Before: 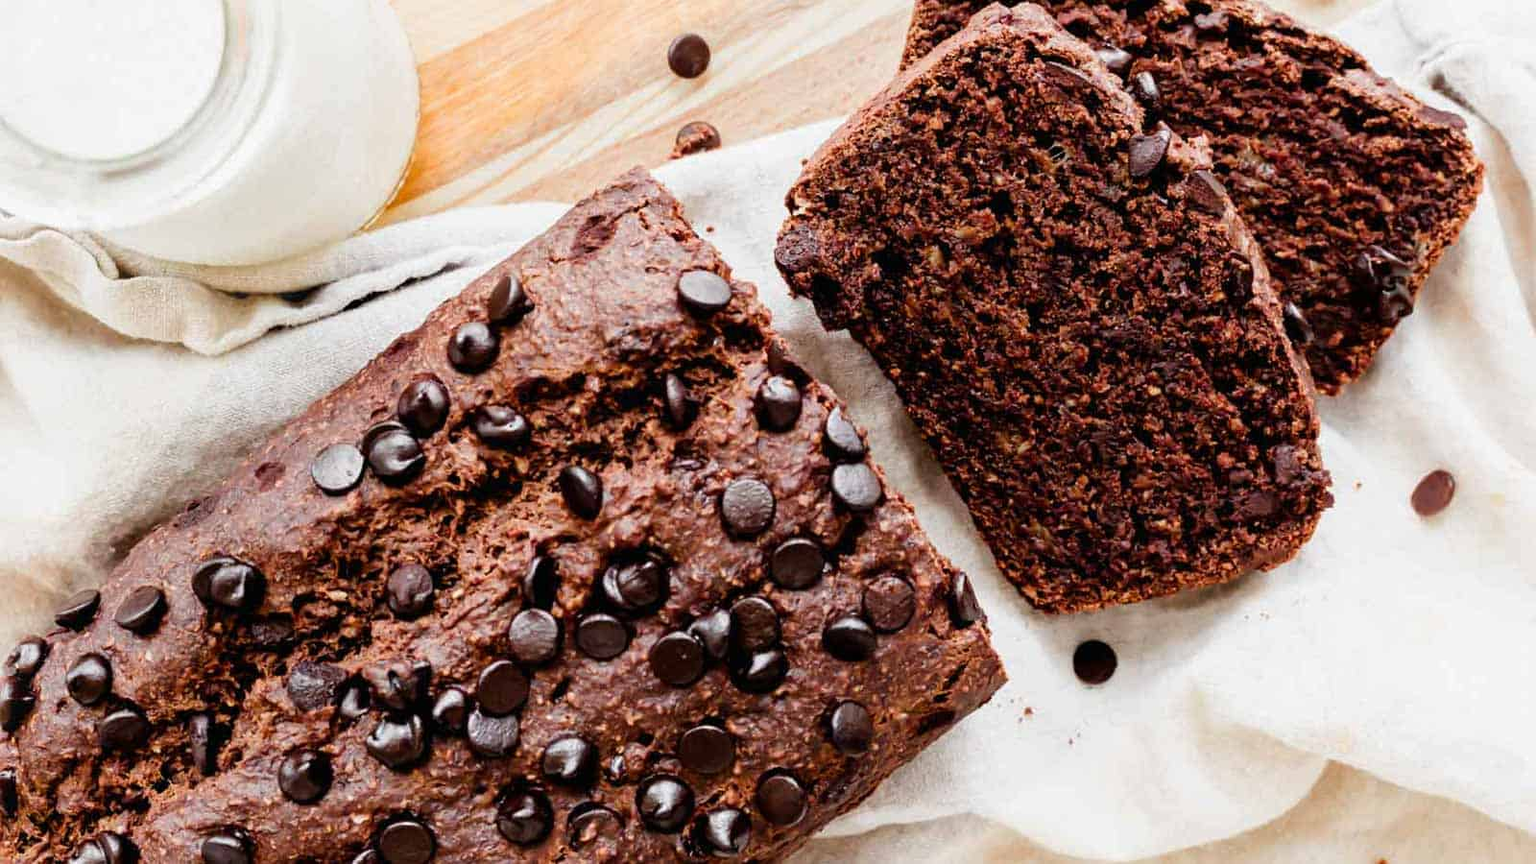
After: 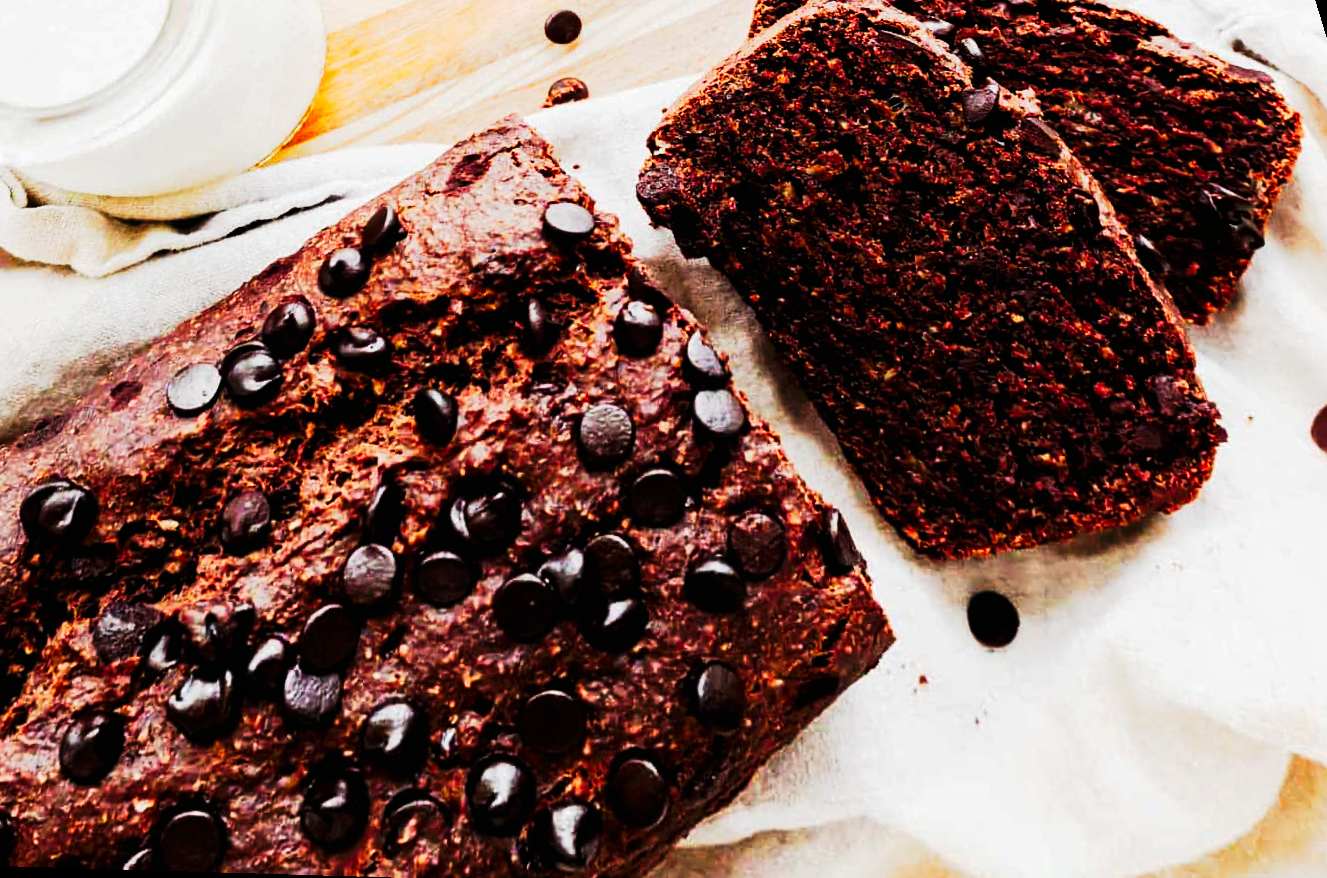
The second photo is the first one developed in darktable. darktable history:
tone curve: curves: ch0 [(0, 0) (0.003, 0.005) (0.011, 0.006) (0.025, 0.004) (0.044, 0.004) (0.069, 0.007) (0.1, 0.014) (0.136, 0.018) (0.177, 0.034) (0.224, 0.065) (0.277, 0.089) (0.335, 0.143) (0.399, 0.219) (0.468, 0.327) (0.543, 0.455) (0.623, 0.63) (0.709, 0.786) (0.801, 0.87) (0.898, 0.922) (1, 1)], preserve colors none
rotate and perspective: rotation 0.72°, lens shift (vertical) -0.352, lens shift (horizontal) -0.051, crop left 0.152, crop right 0.859, crop top 0.019, crop bottom 0.964
